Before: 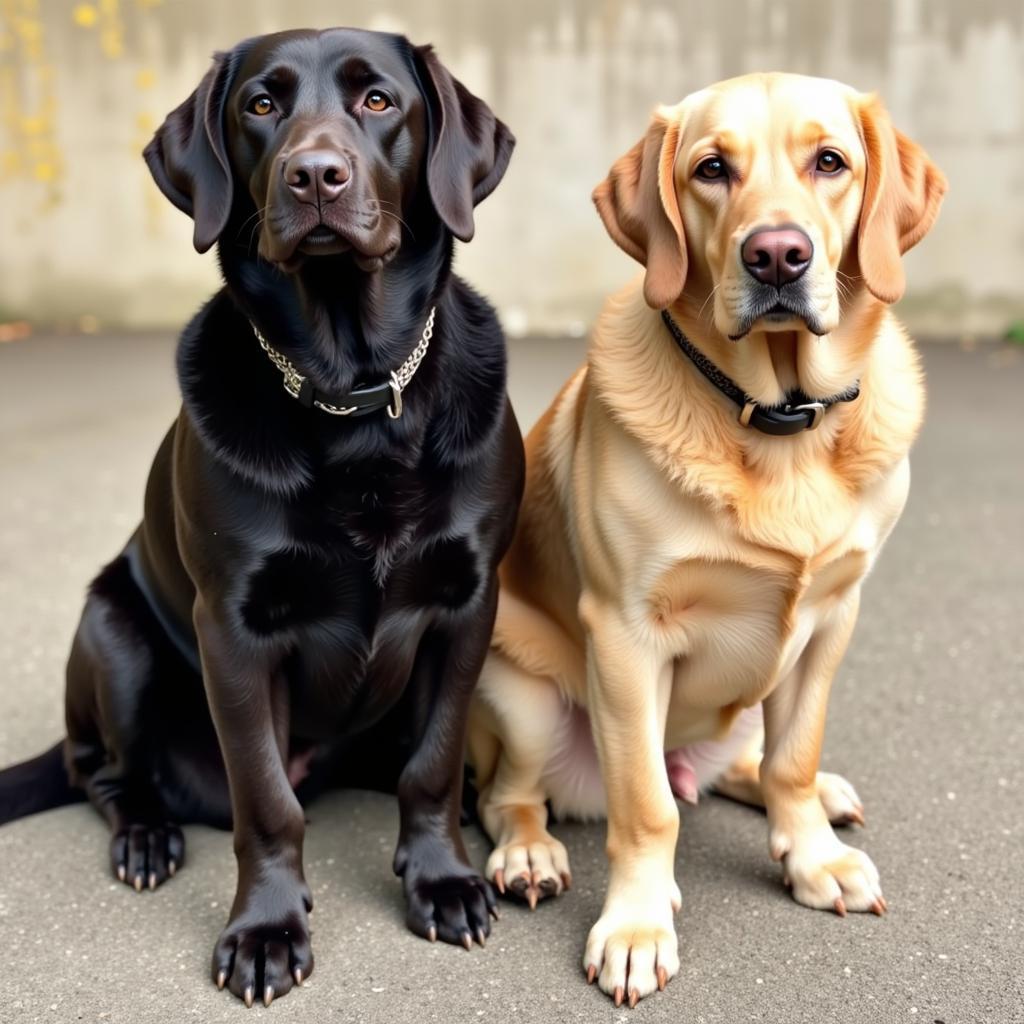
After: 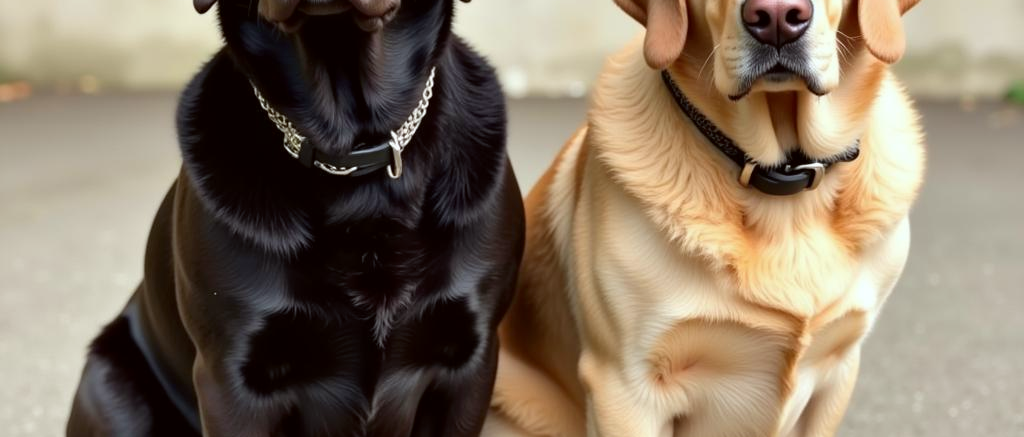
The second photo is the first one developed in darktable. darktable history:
color correction: highlights a* -2.97, highlights b* -2.76, shadows a* 2.34, shadows b* 2.96
crop and rotate: top 23.445%, bottom 33.839%
